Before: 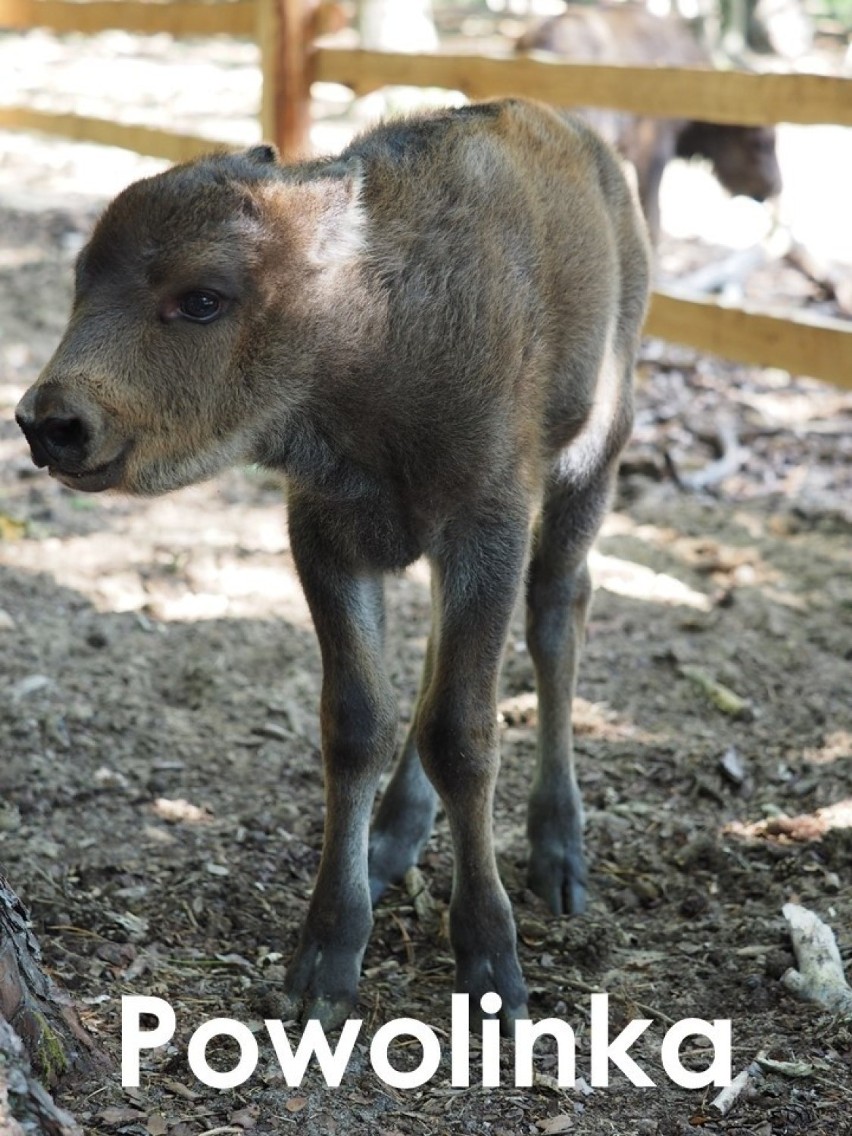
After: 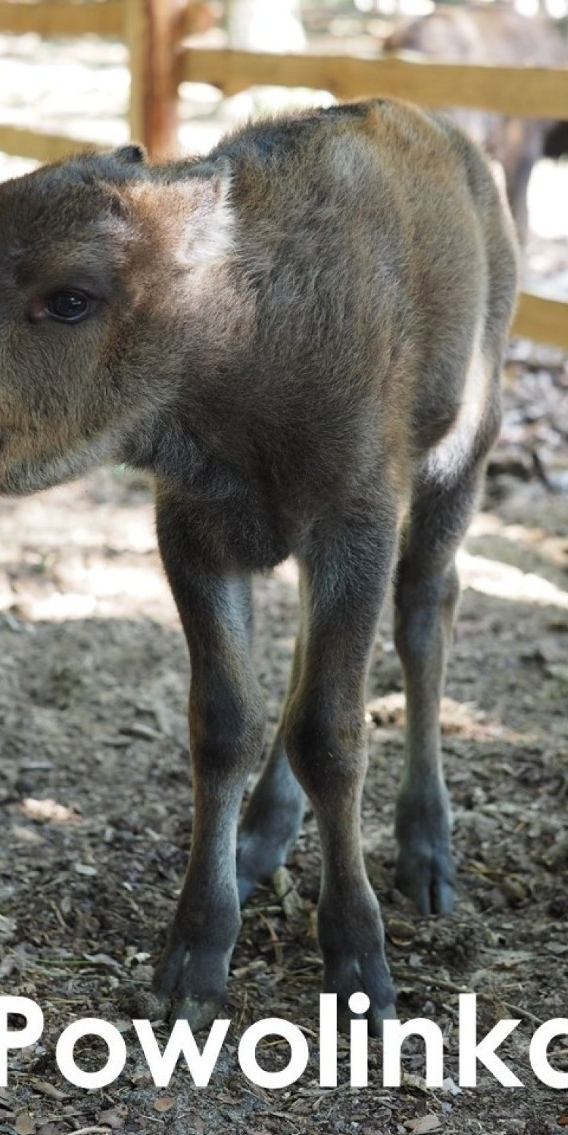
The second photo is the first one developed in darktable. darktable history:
crop and rotate: left 15.548%, right 17.723%
